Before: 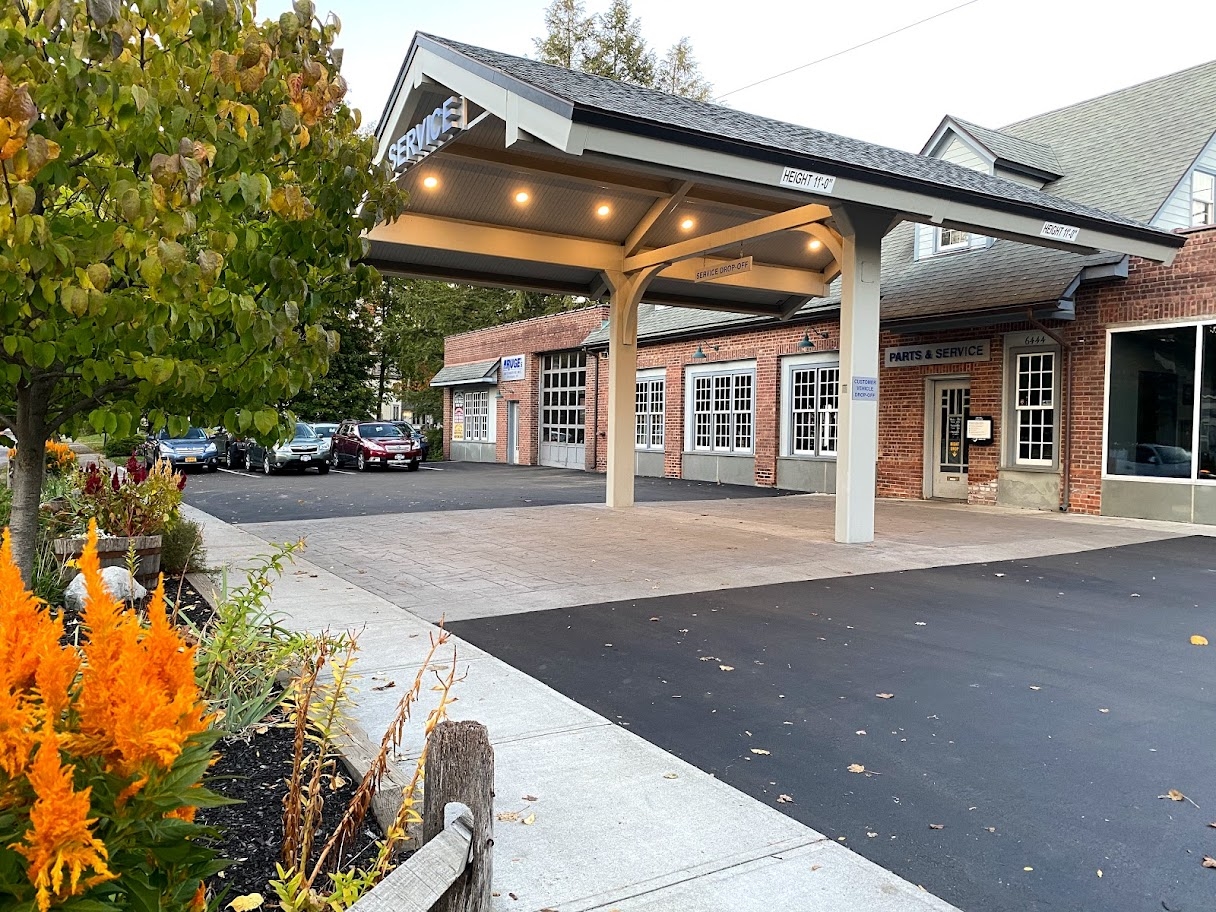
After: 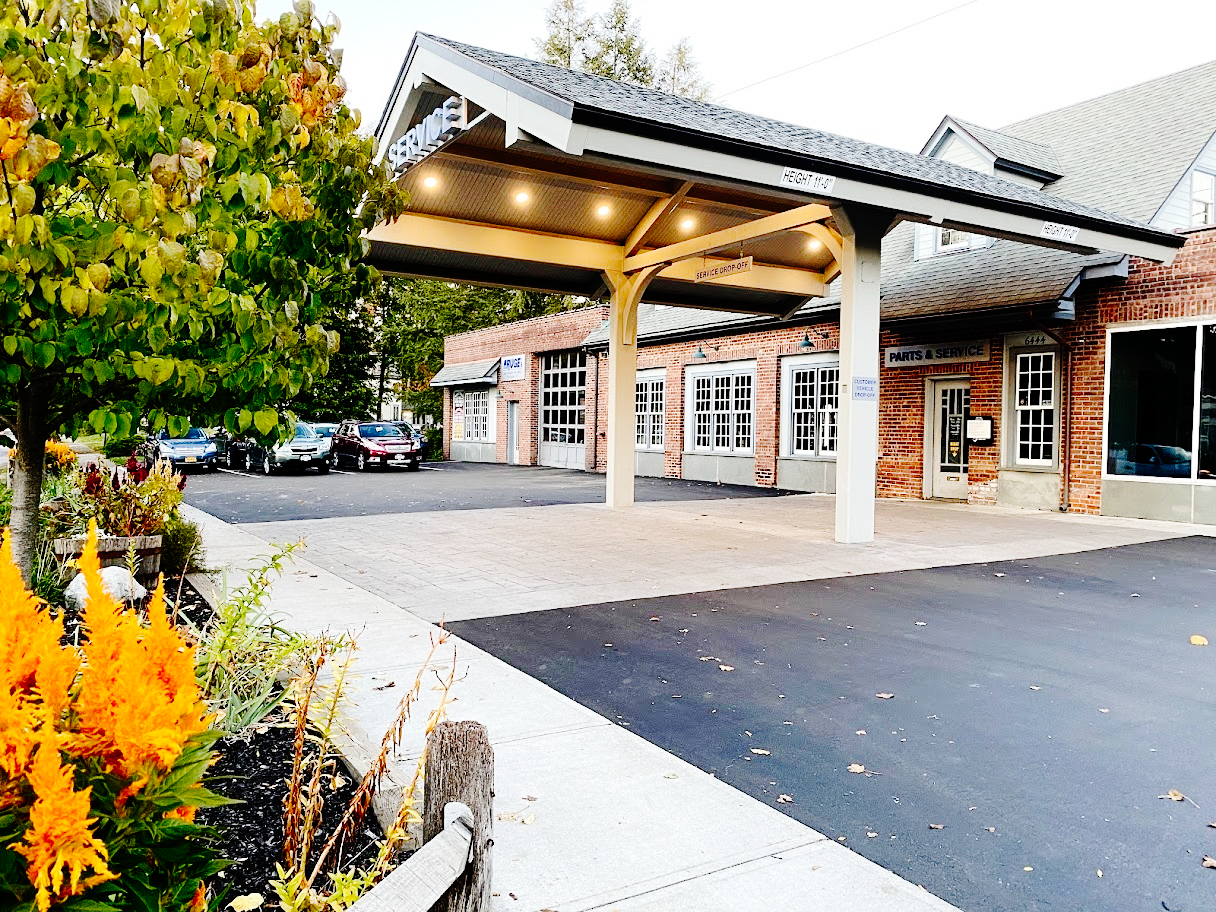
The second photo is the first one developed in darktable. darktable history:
base curve: curves: ch0 [(0, 0) (0.036, 0.01) (0.123, 0.254) (0.258, 0.504) (0.507, 0.748) (1, 1)], preserve colors none
